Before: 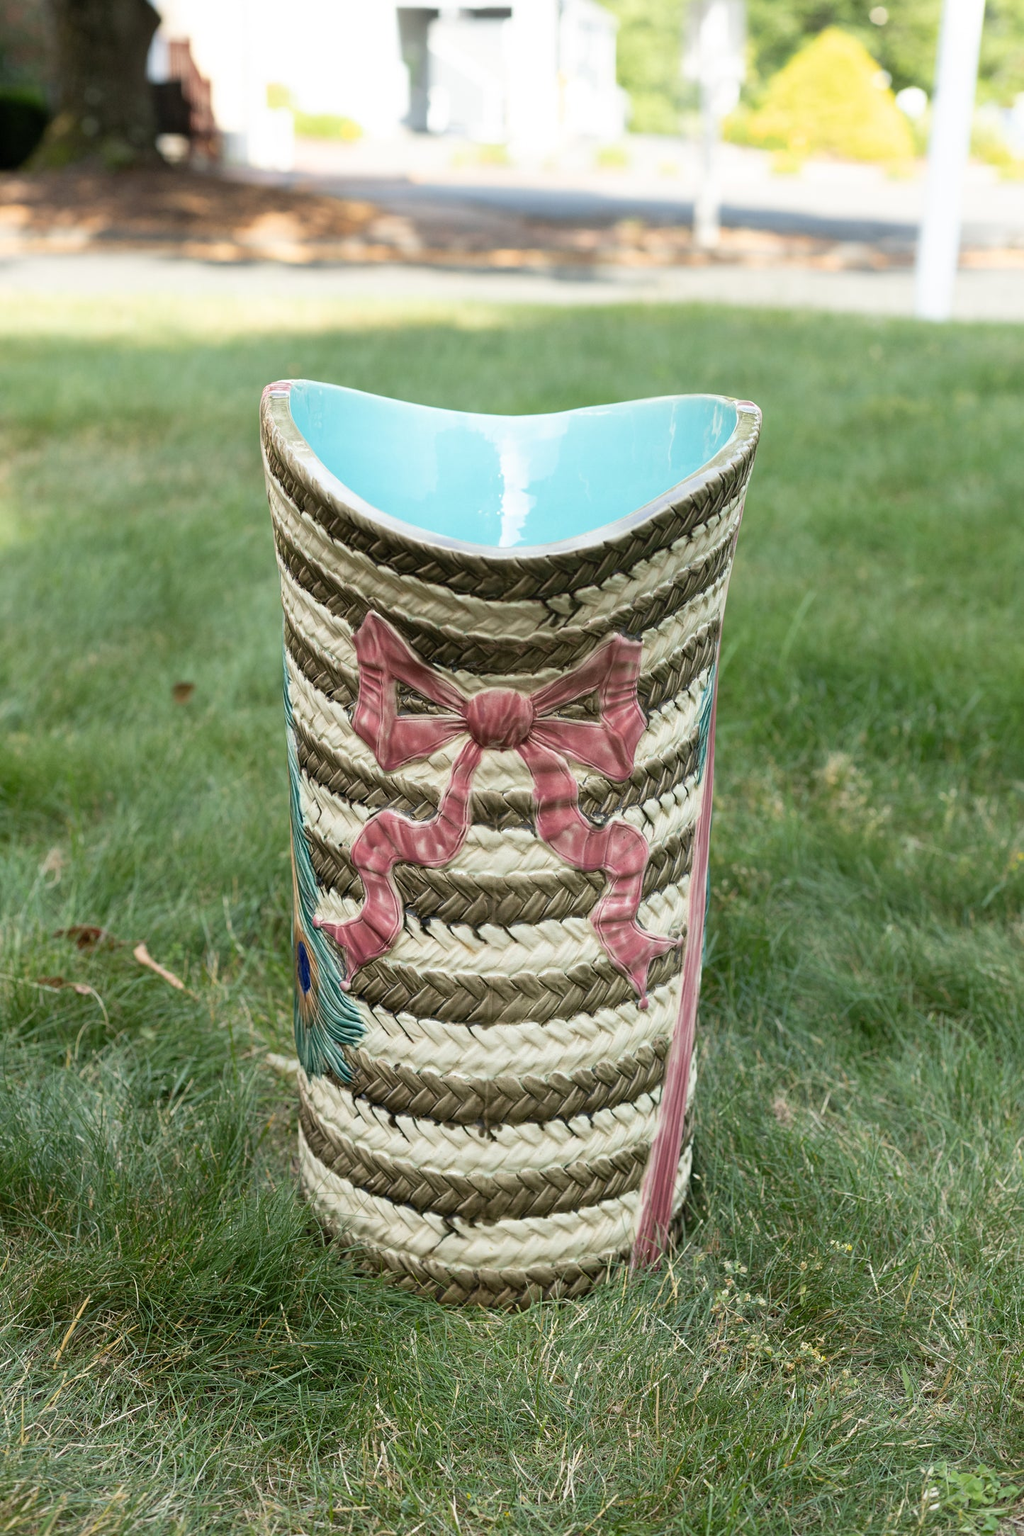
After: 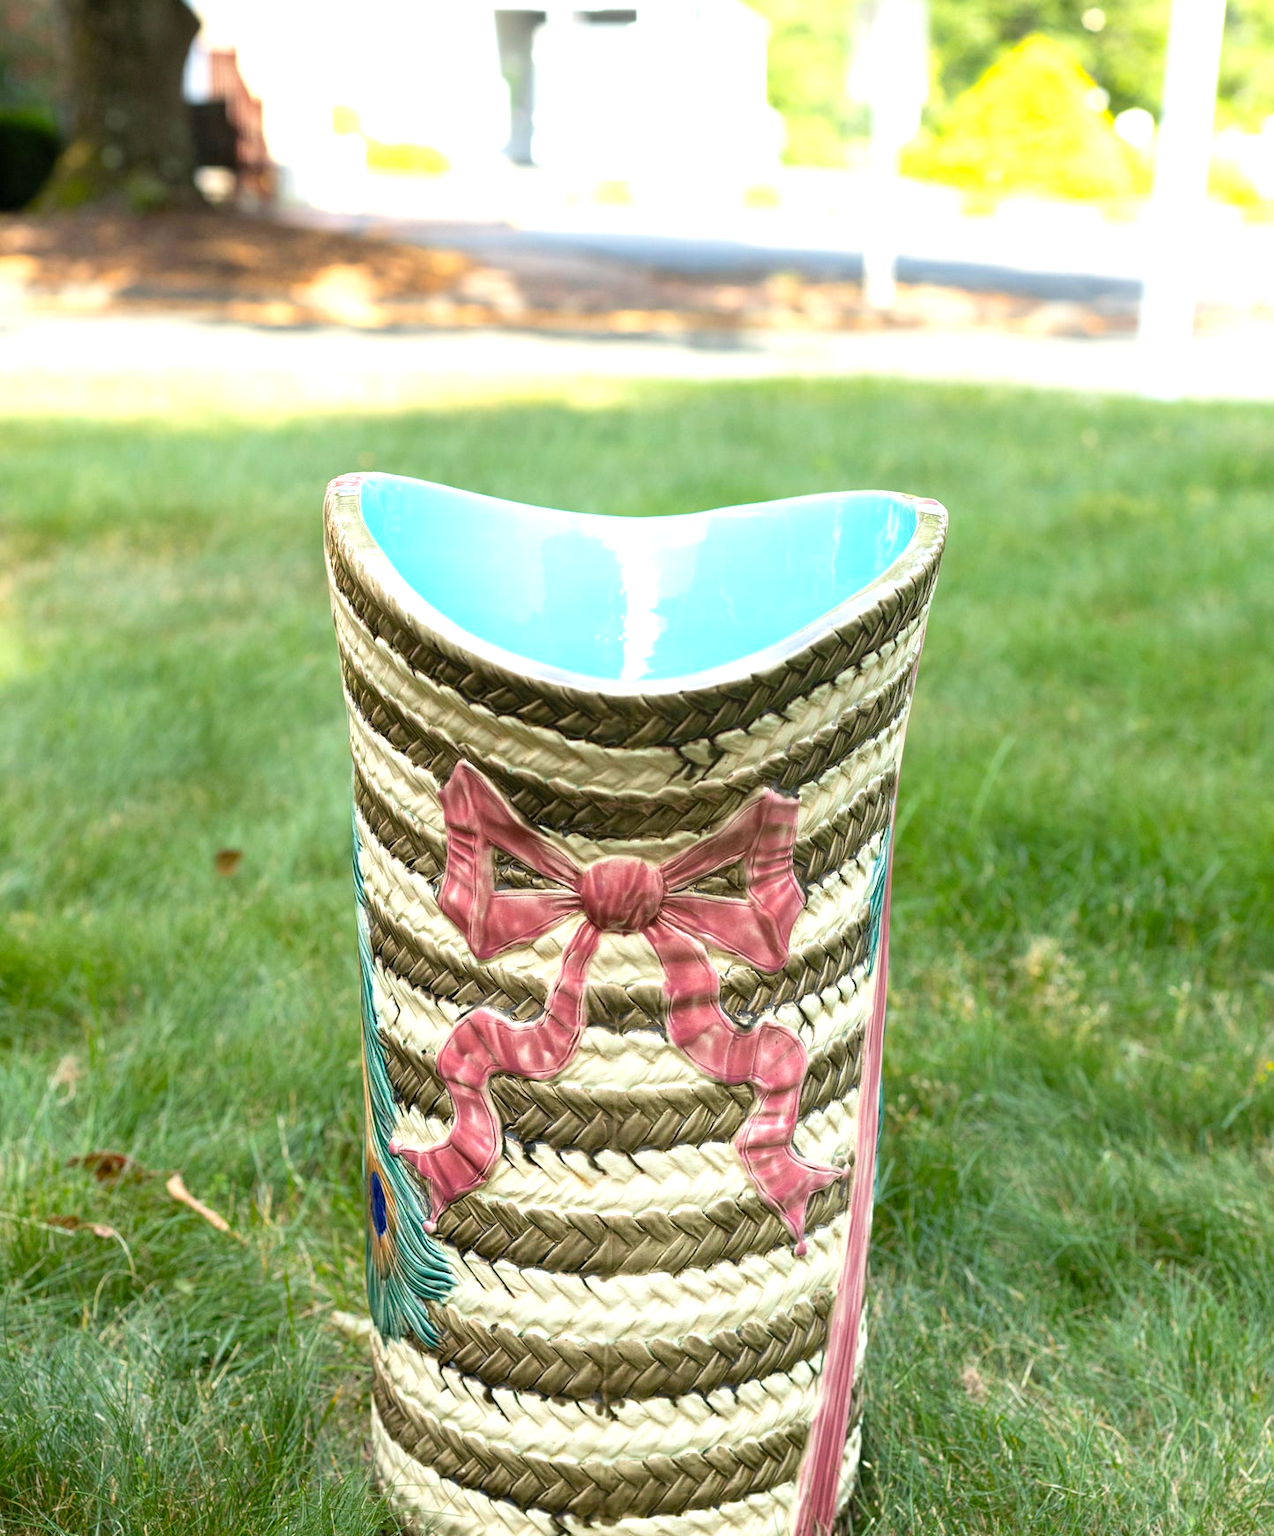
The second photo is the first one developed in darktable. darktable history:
color balance rgb: perceptual saturation grading › global saturation 20%, global vibrance 20%
crop: bottom 19.644%
exposure: exposure 0.6 EV, compensate highlight preservation false
